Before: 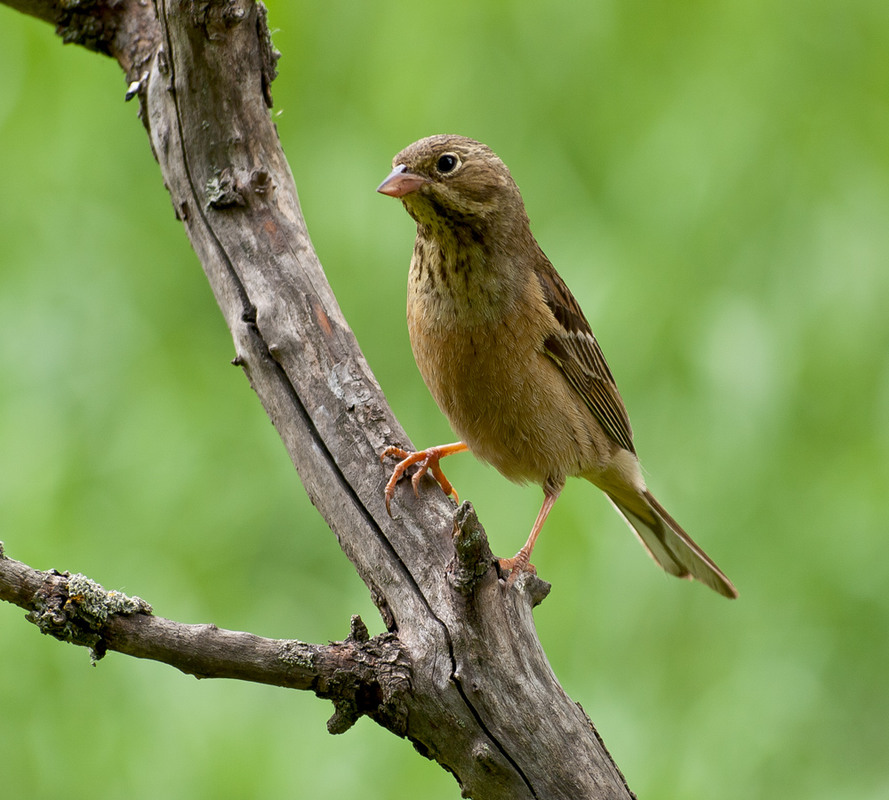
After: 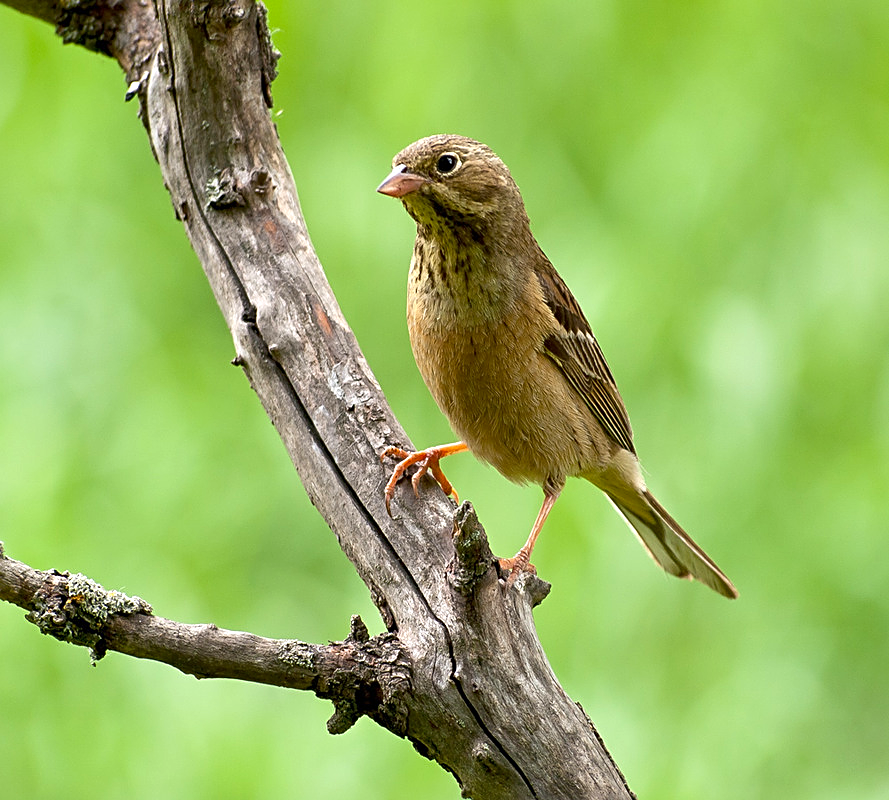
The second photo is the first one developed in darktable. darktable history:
sharpen: on, module defaults
exposure: exposure 0.526 EV, compensate highlight preservation false
contrast brightness saturation: contrast 0.044, saturation 0.068
tone equalizer: on, module defaults
